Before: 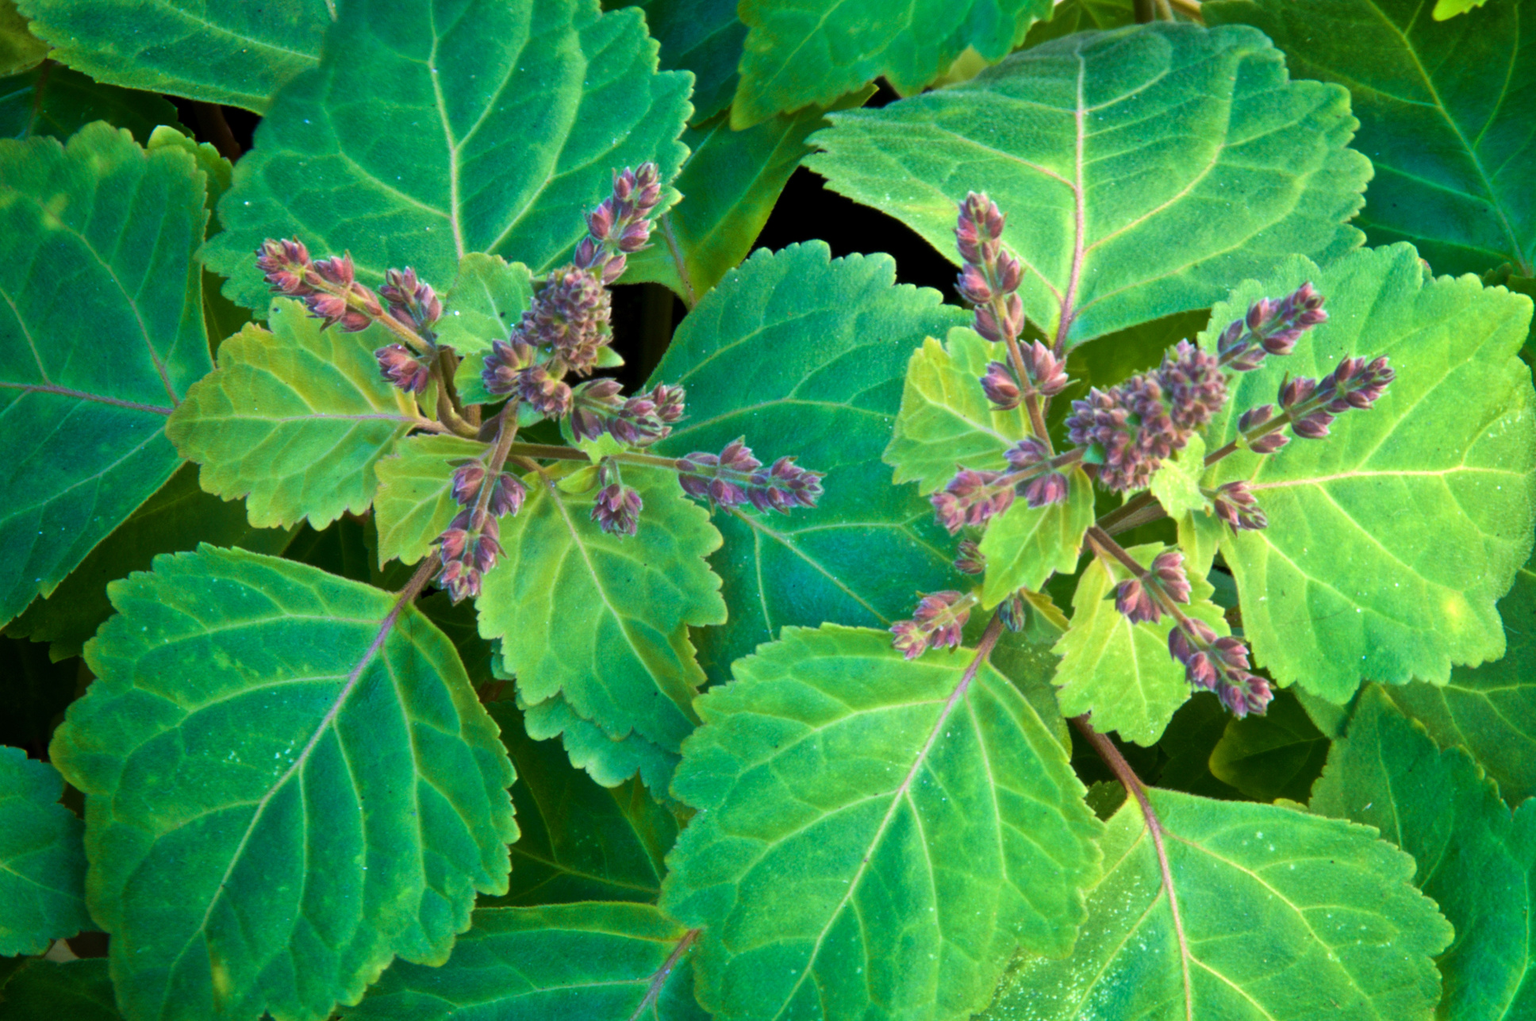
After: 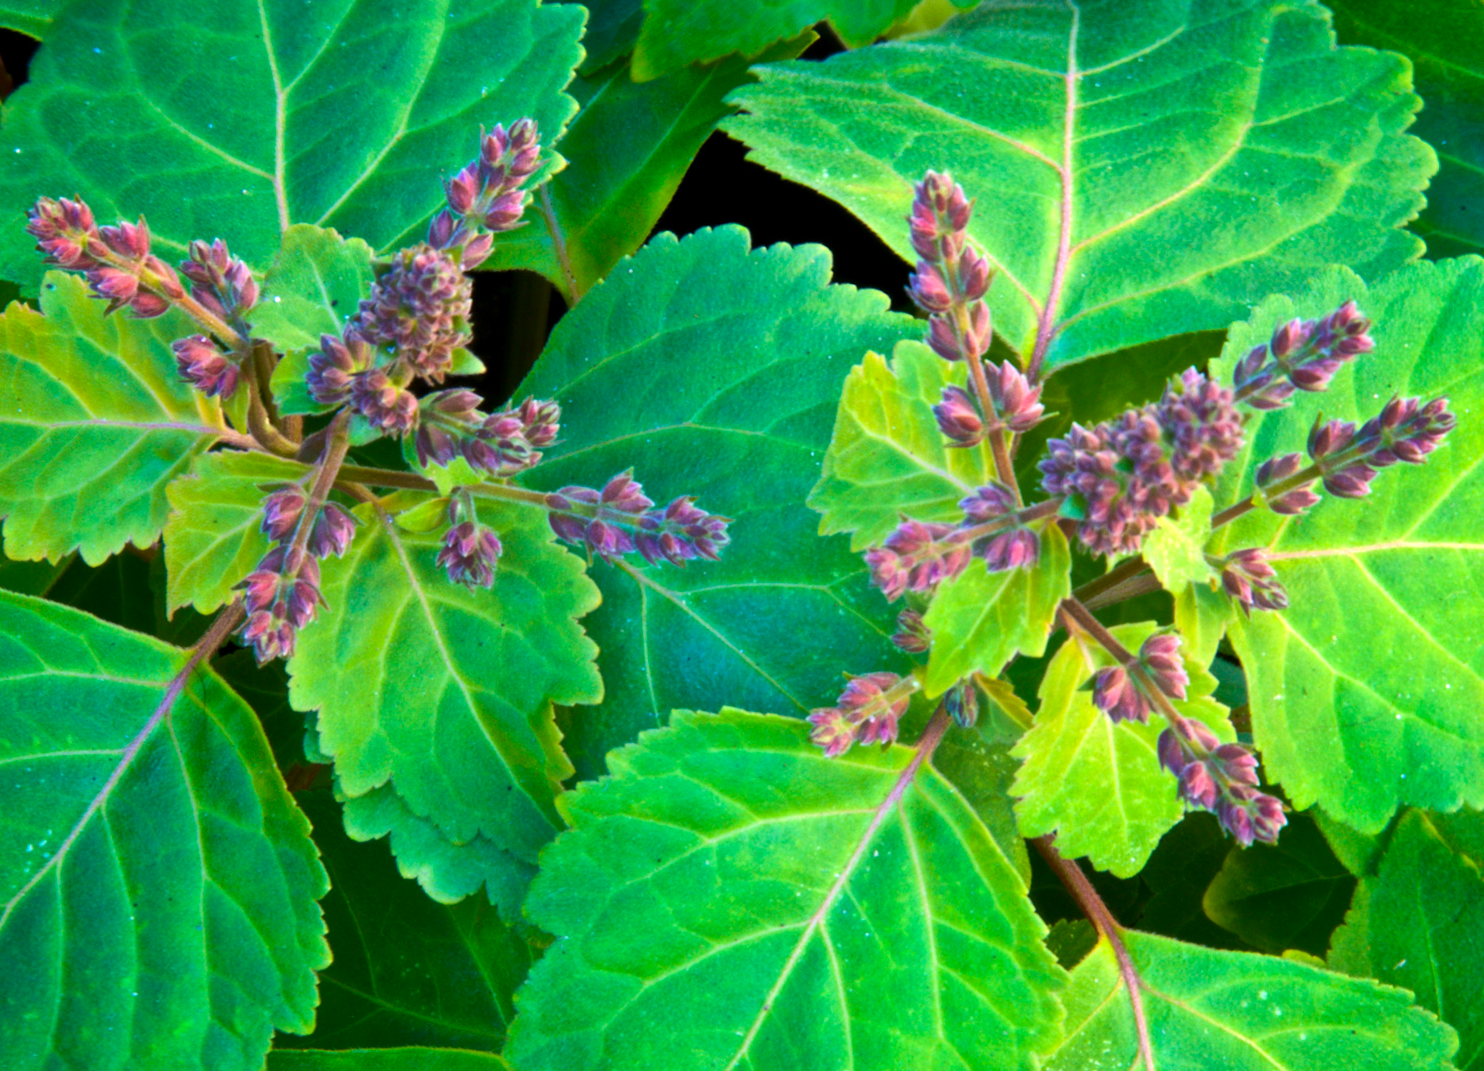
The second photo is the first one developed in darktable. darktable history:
white balance: red 1.05, blue 1.072
rotate and perspective: rotation 2.17°, automatic cropping off
crop: left 16.768%, top 8.653%, right 8.362%, bottom 12.485%
contrast brightness saturation: contrast 0.09, saturation 0.28
